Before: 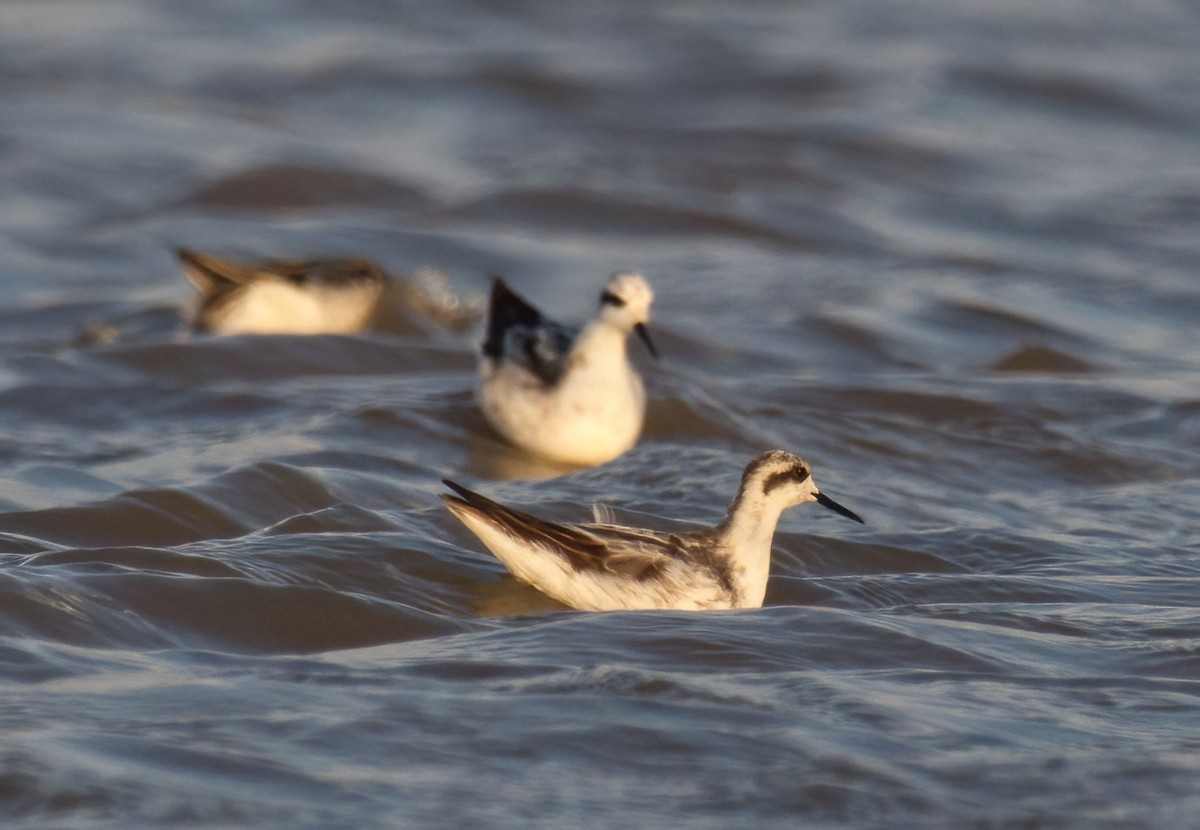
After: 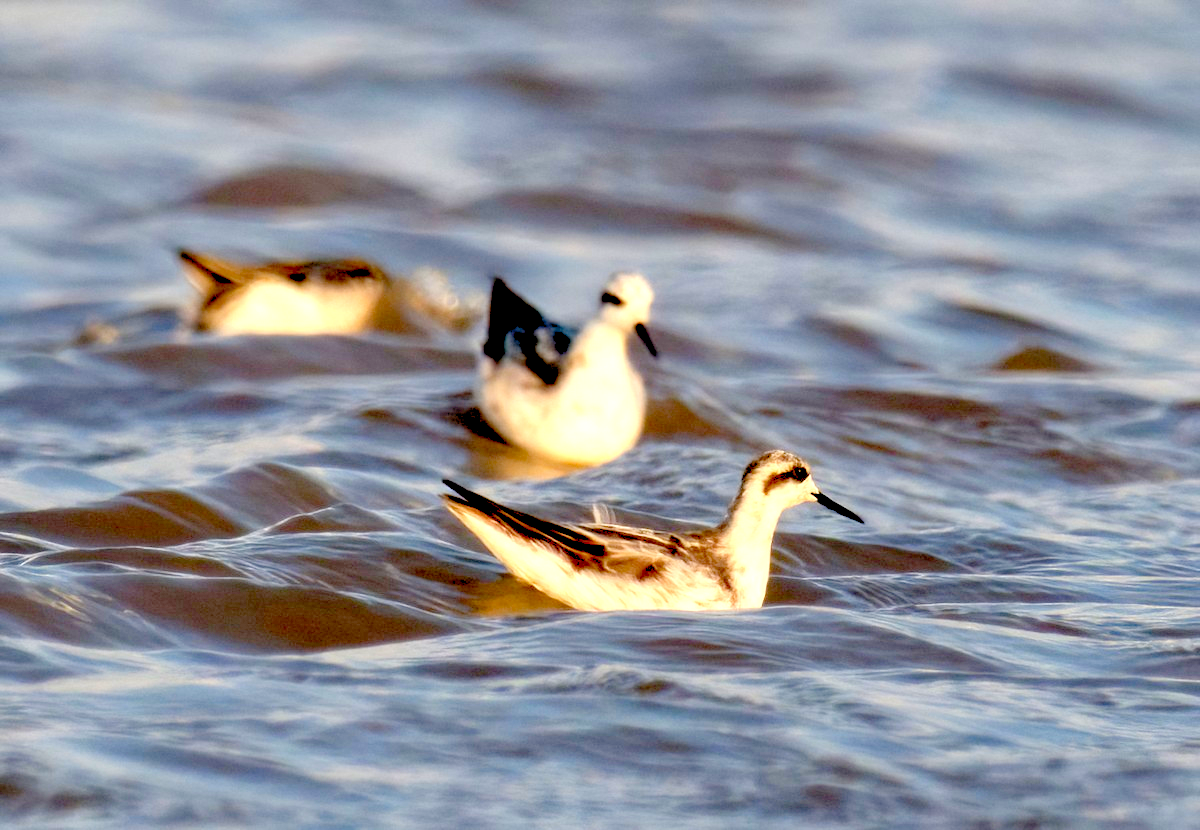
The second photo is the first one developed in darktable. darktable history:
exposure: black level correction 0.031, exposure 0.304 EV, compensate highlight preservation false
levels: levels [0.036, 0.364, 0.827]
